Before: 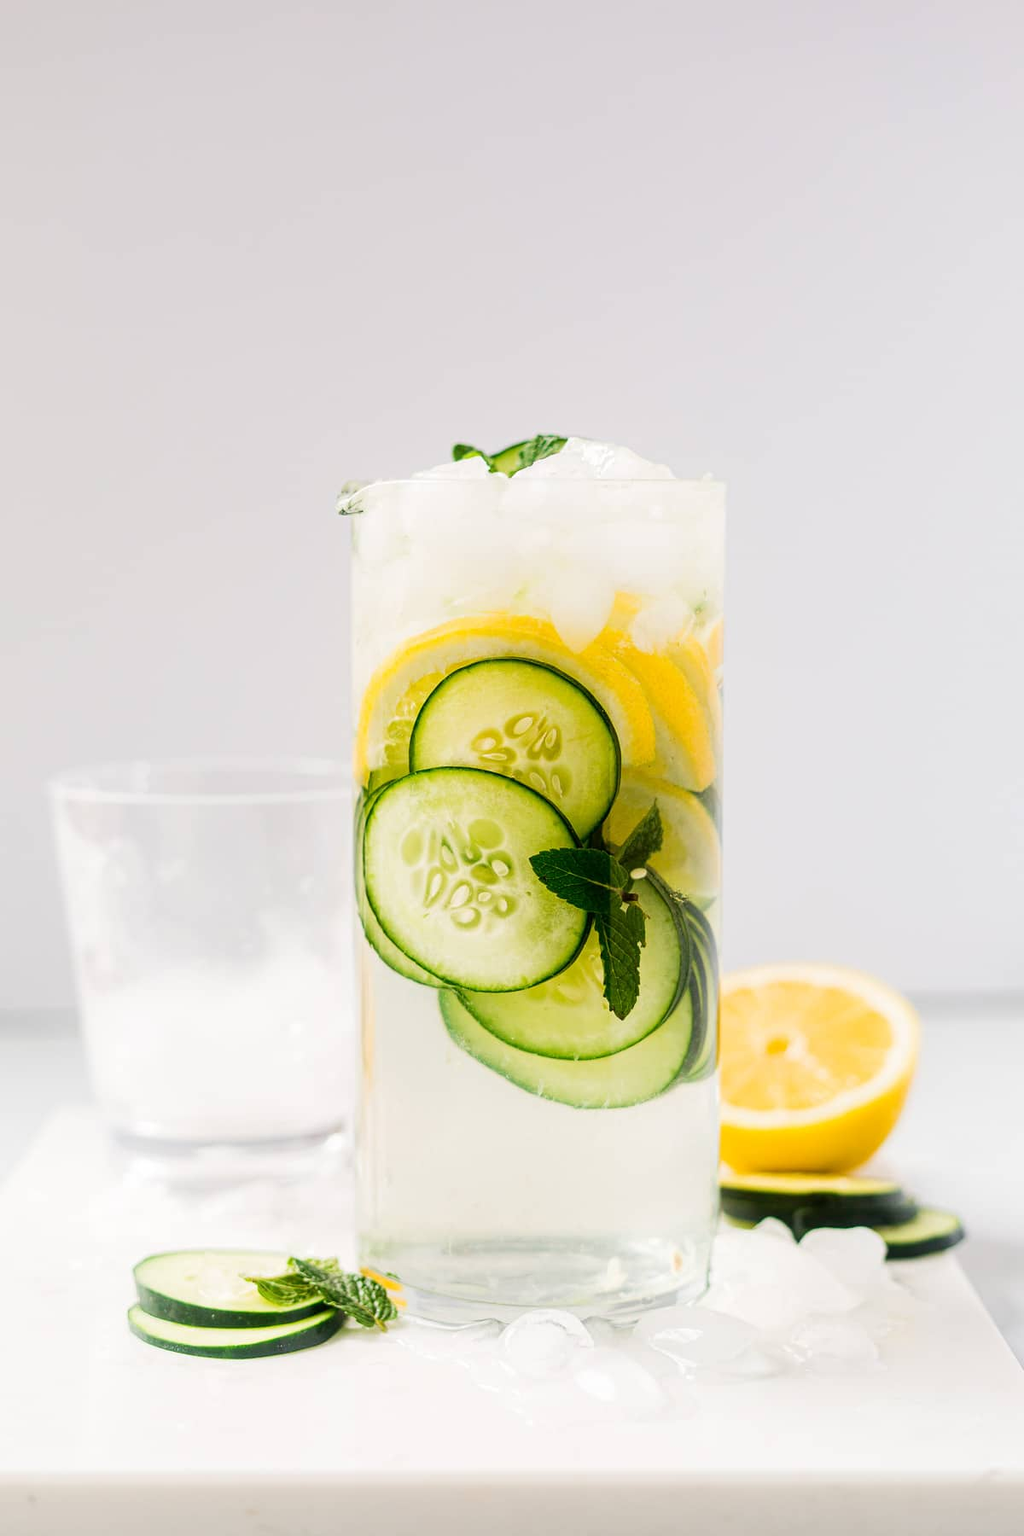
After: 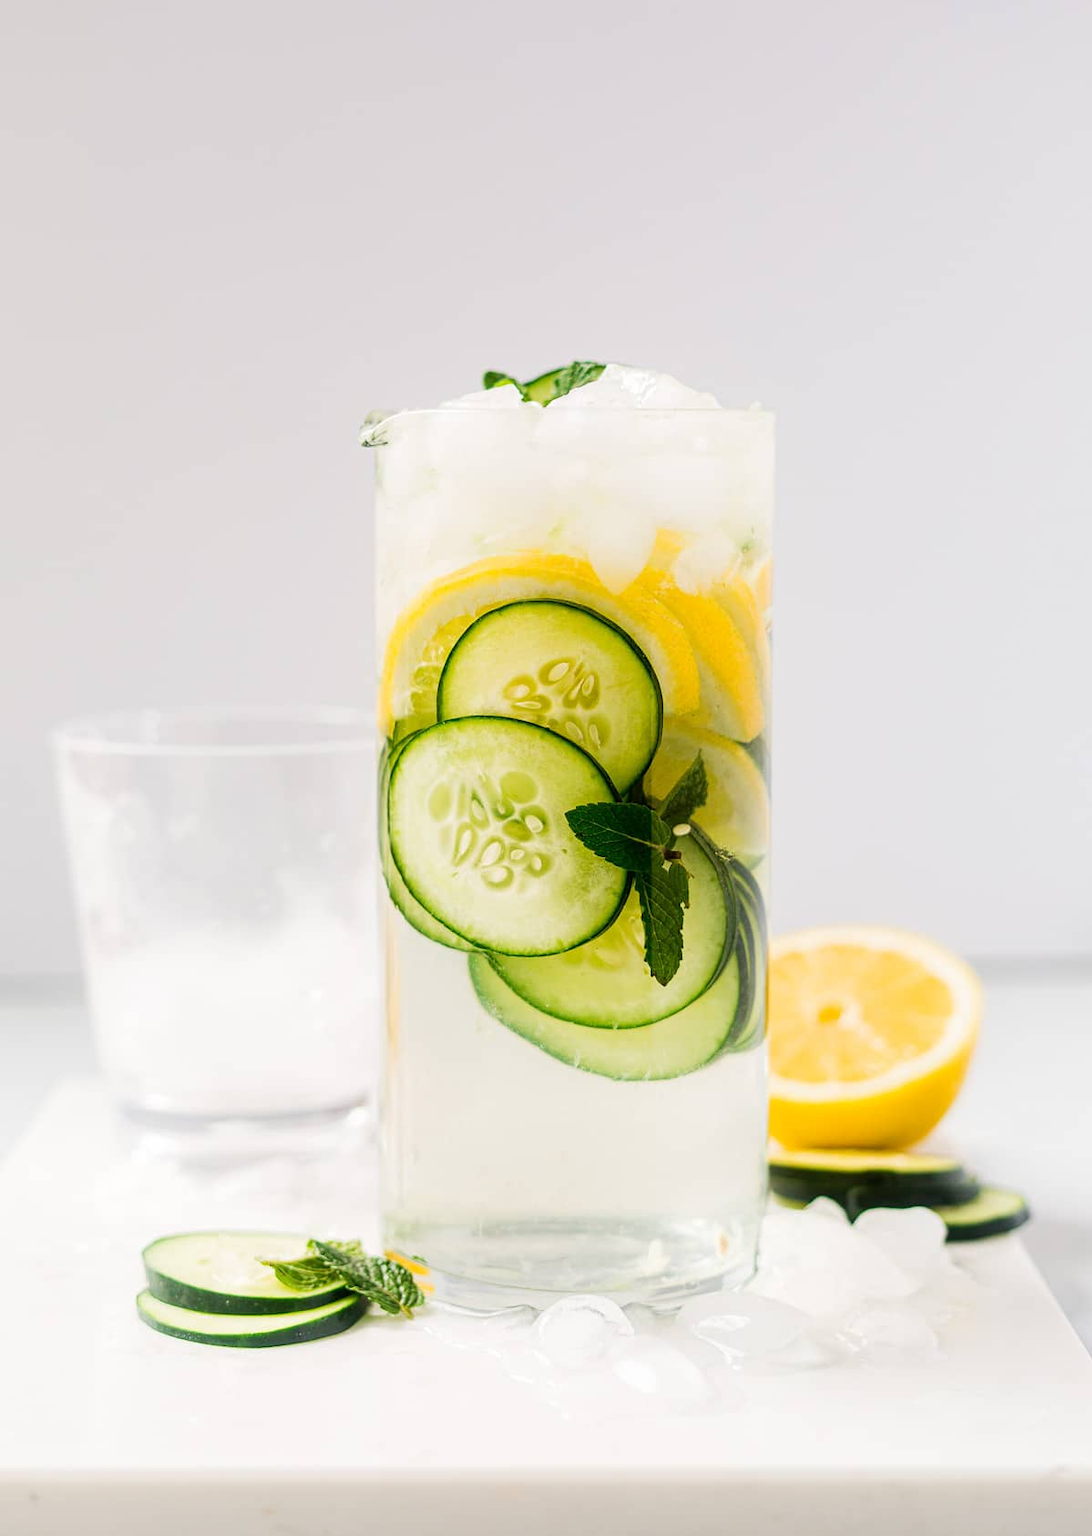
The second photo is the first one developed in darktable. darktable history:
crop and rotate: top 6.294%
